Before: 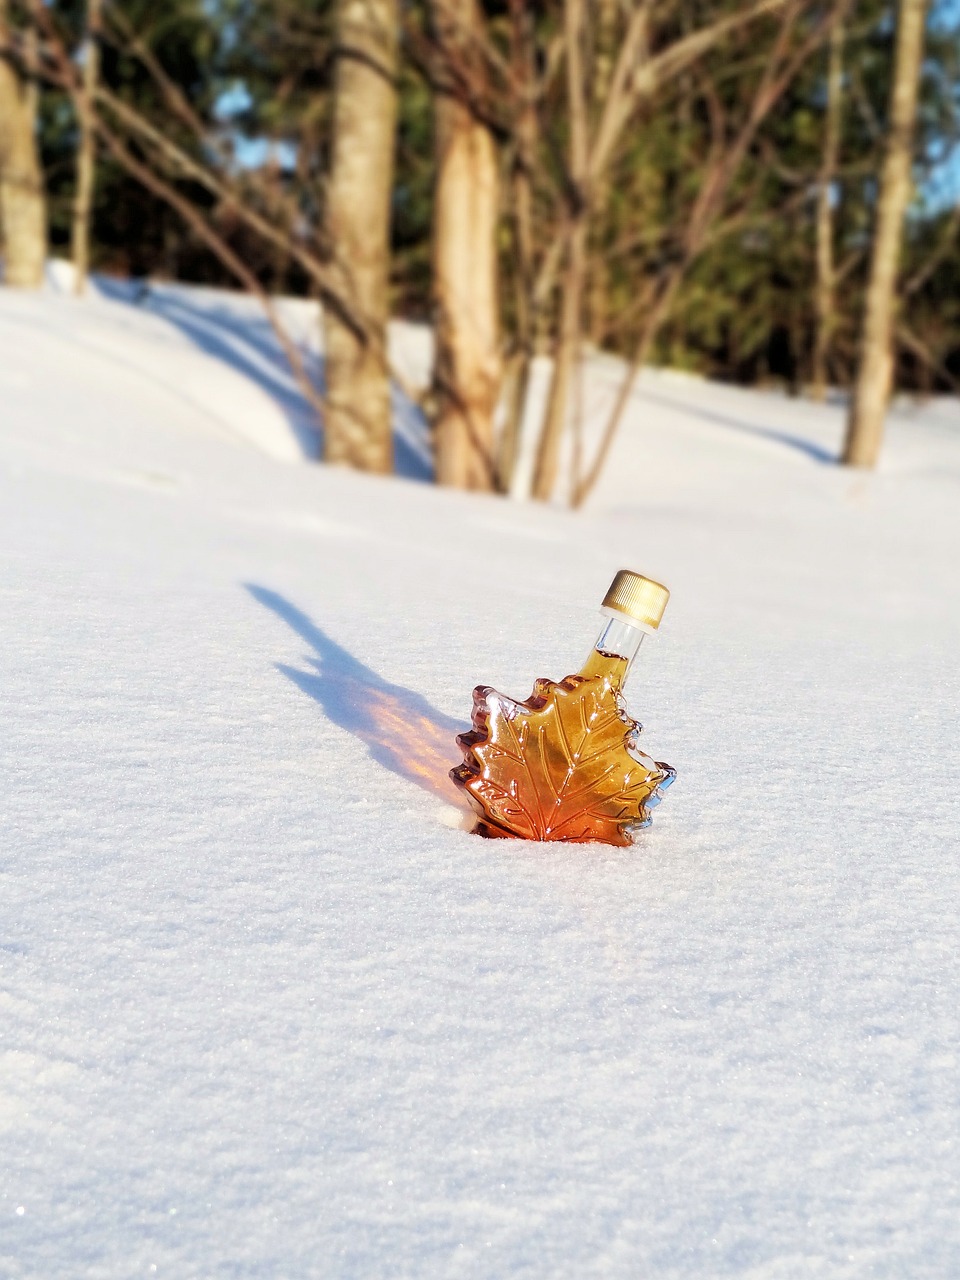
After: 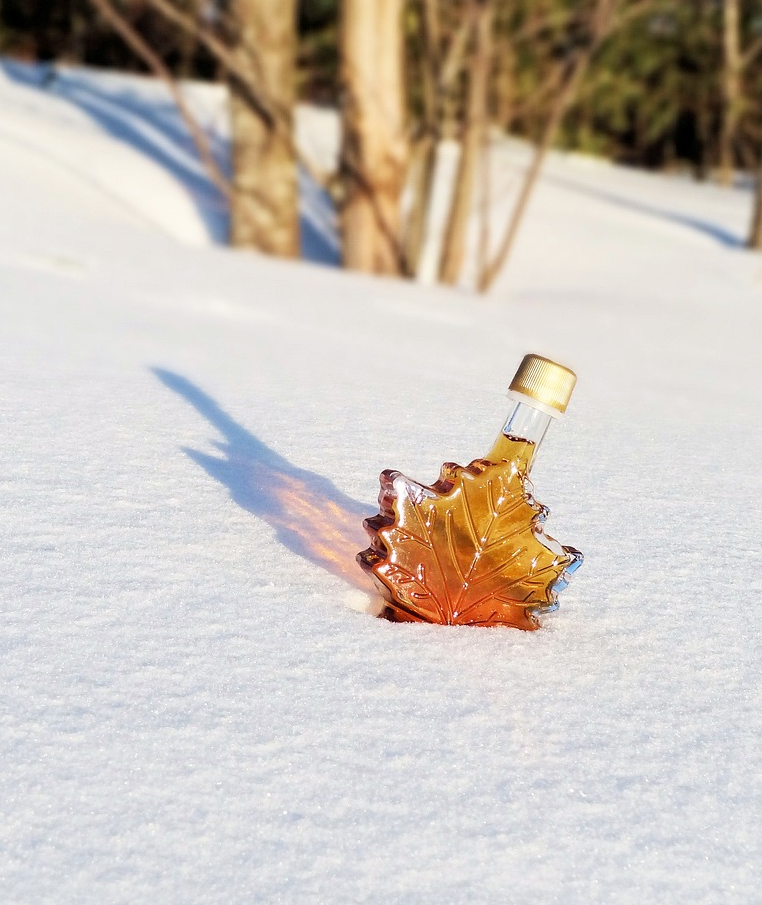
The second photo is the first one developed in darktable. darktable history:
crop: left 9.712%, top 16.928%, right 10.845%, bottom 12.332%
